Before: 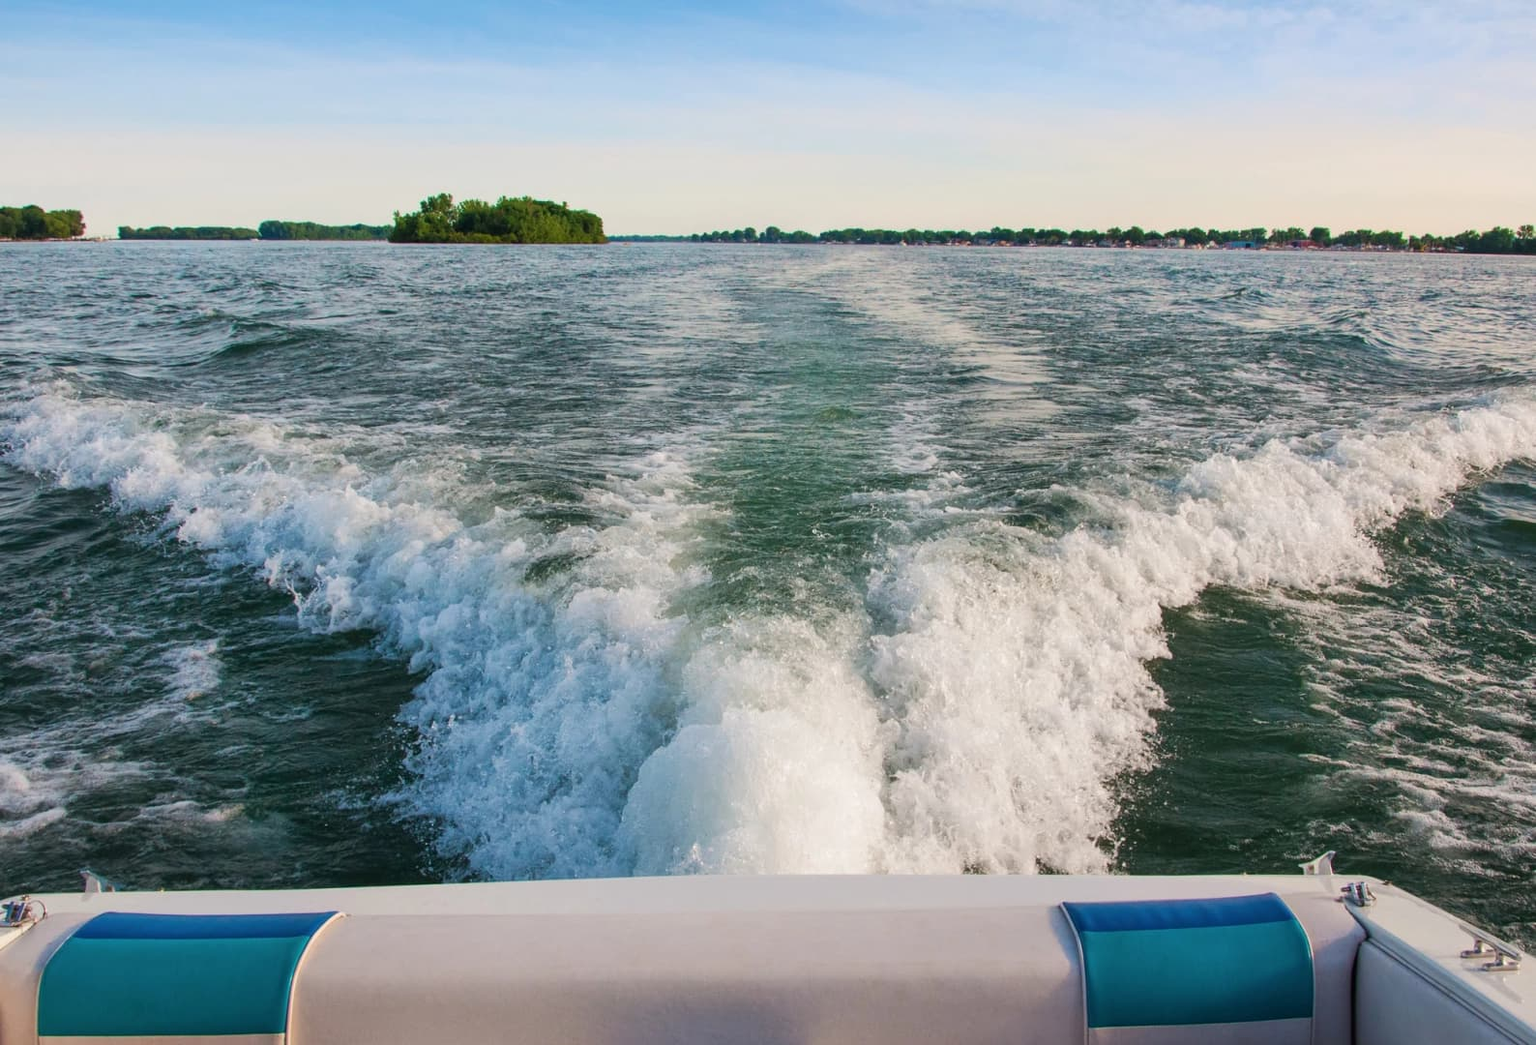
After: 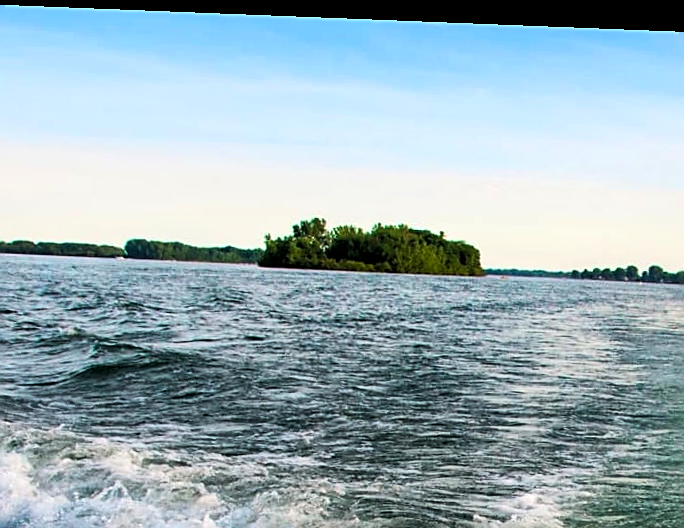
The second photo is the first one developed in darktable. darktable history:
sharpen: on, module defaults
color balance rgb: linear chroma grading › global chroma 10%, global vibrance 10%, contrast 15%, saturation formula JzAzBz (2021)
rotate and perspective: rotation 2.27°, automatic cropping off
crop and rotate: left 10.817%, top 0.062%, right 47.194%, bottom 53.626%
tone curve: curves: ch0 [(0, 0) (0.118, 0.034) (0.182, 0.124) (0.265, 0.214) (0.504, 0.508) (0.783, 0.825) (1, 1)], color space Lab, linked channels, preserve colors none
local contrast: mode bilateral grid, contrast 20, coarseness 50, detail 130%, midtone range 0.2
